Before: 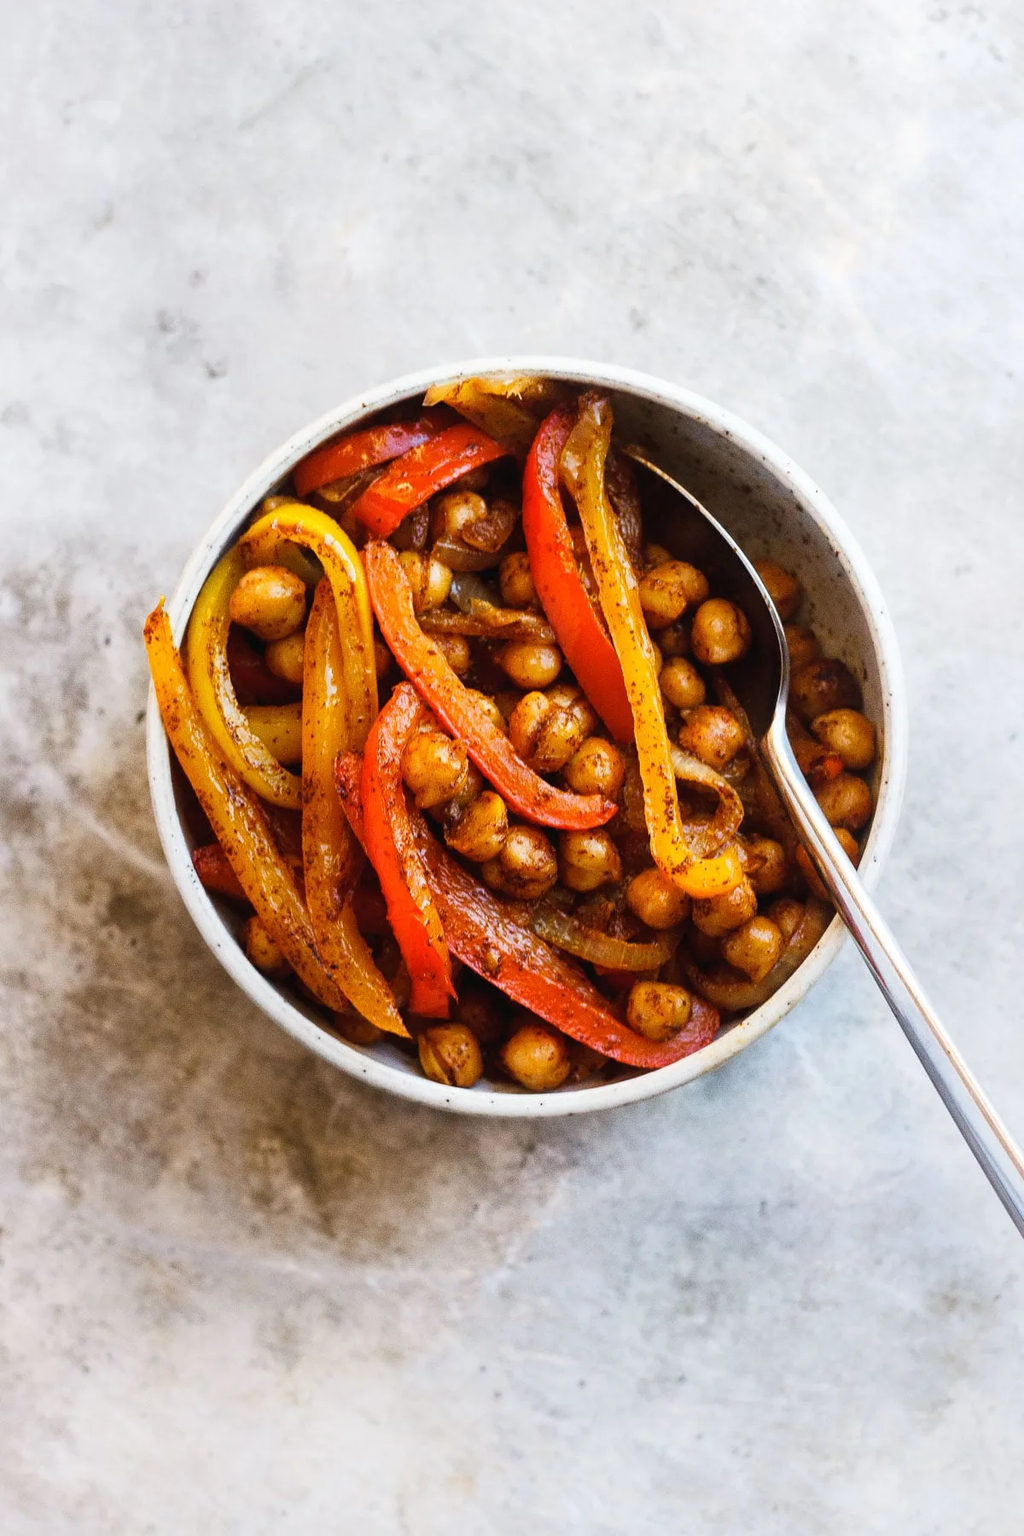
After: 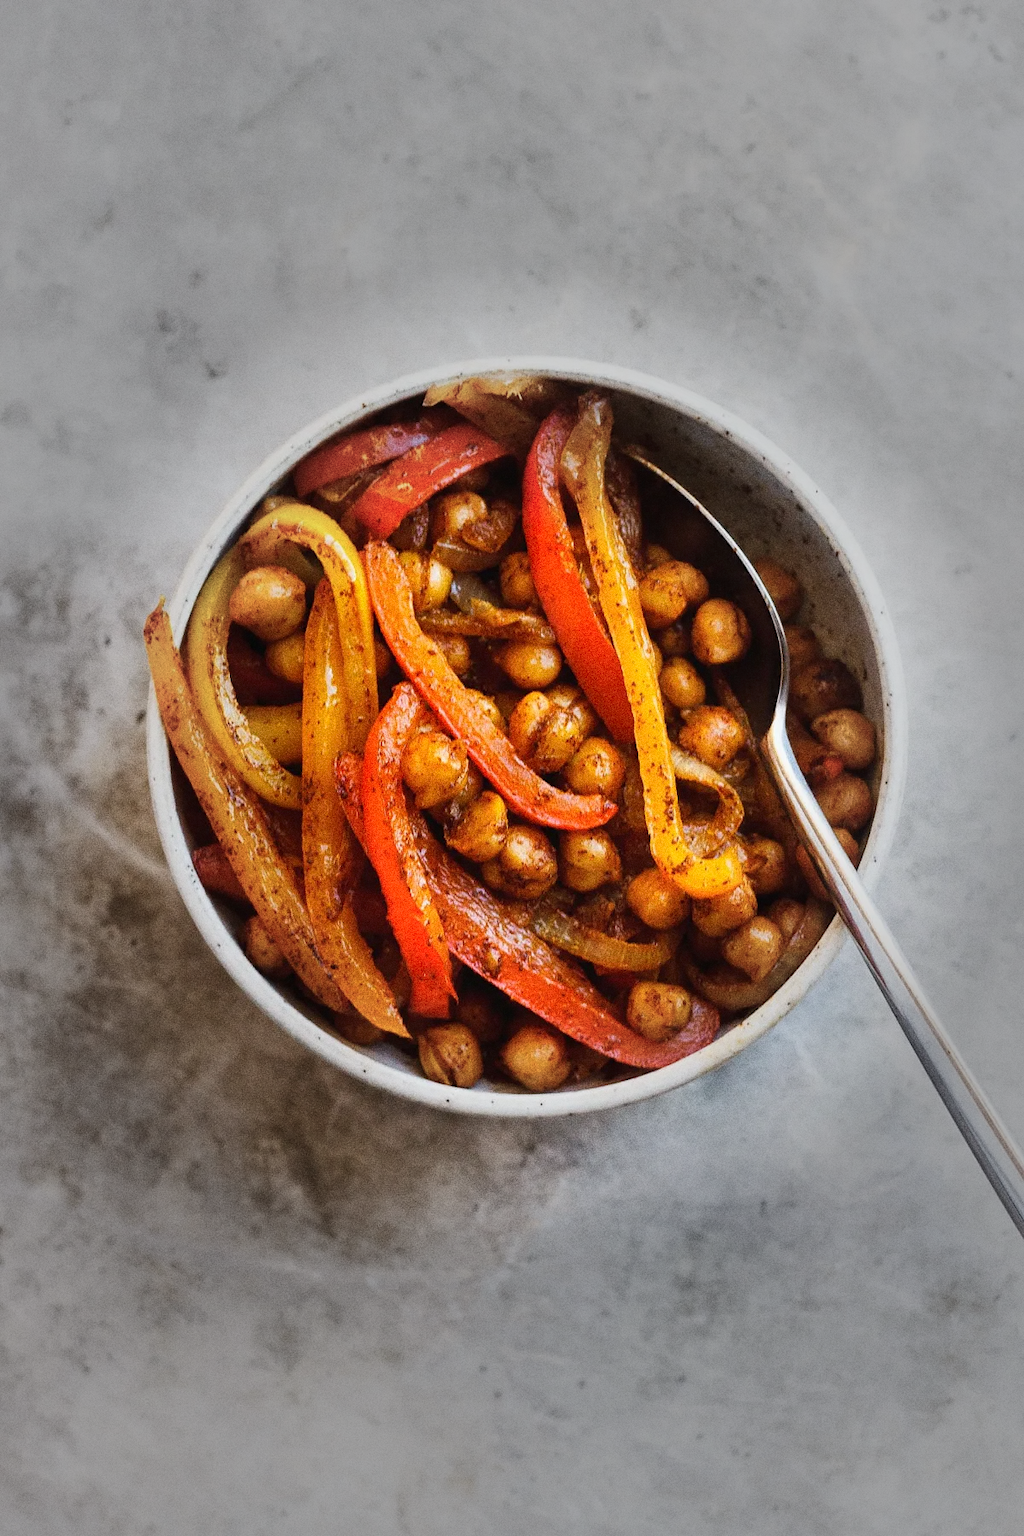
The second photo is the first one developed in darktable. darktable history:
tone equalizer: on, module defaults
grain: coarseness 0.09 ISO, strength 40%
vignetting: fall-off start 31.28%, fall-off radius 34.64%, brightness -0.575
shadows and highlights: shadows 75, highlights -25, soften with gaussian
